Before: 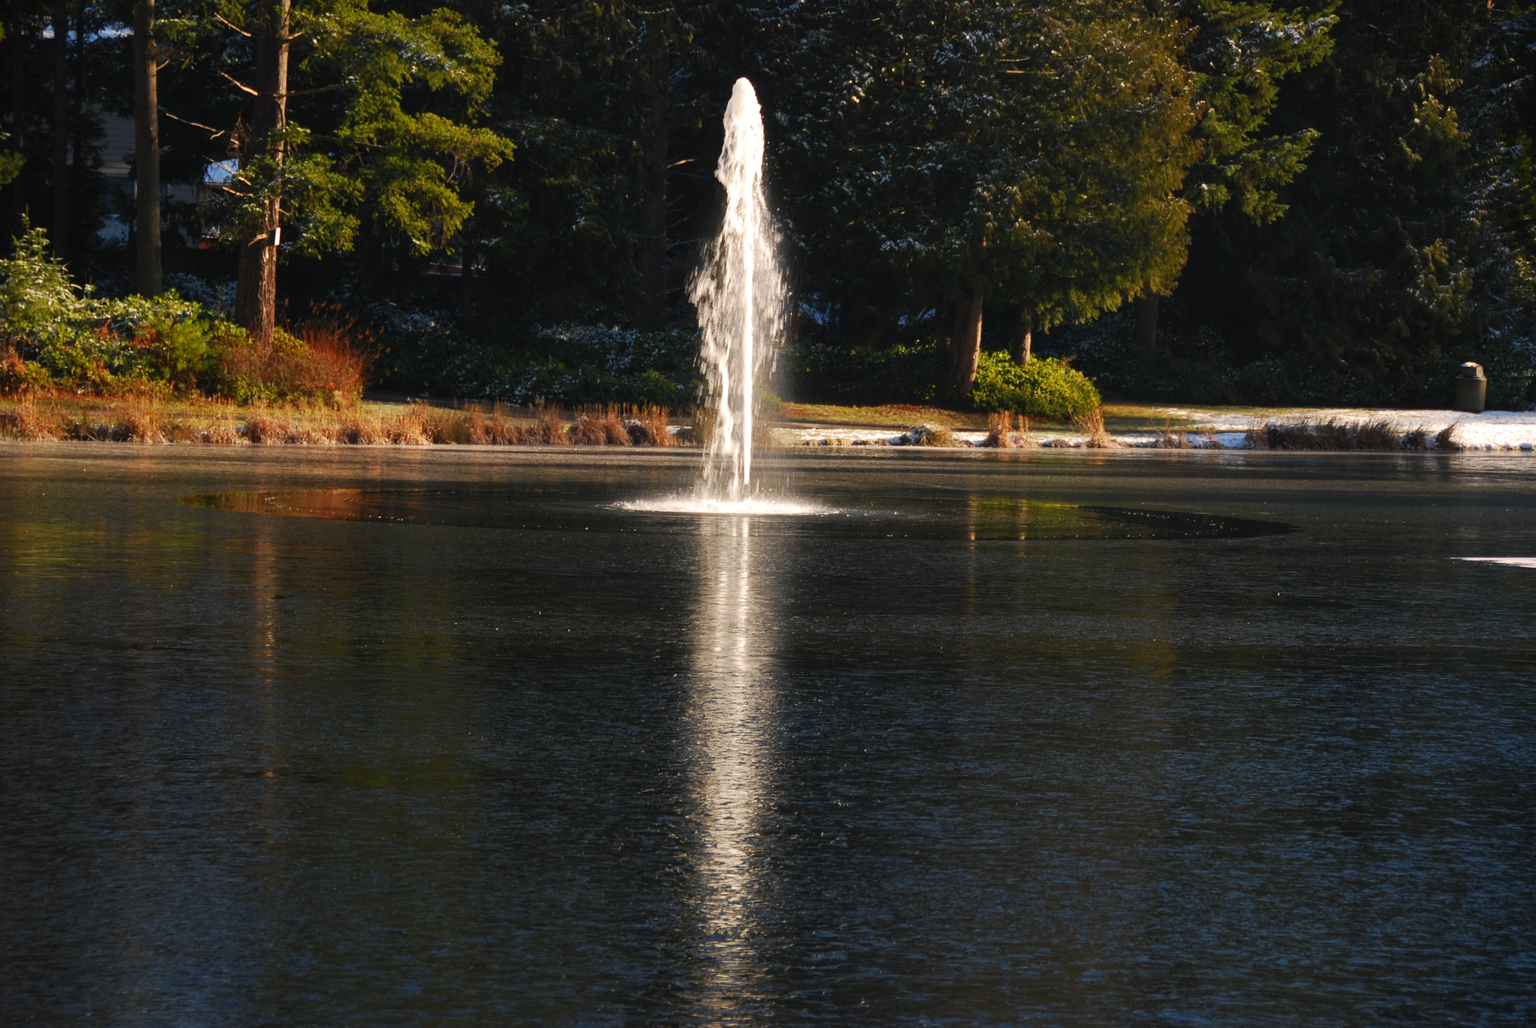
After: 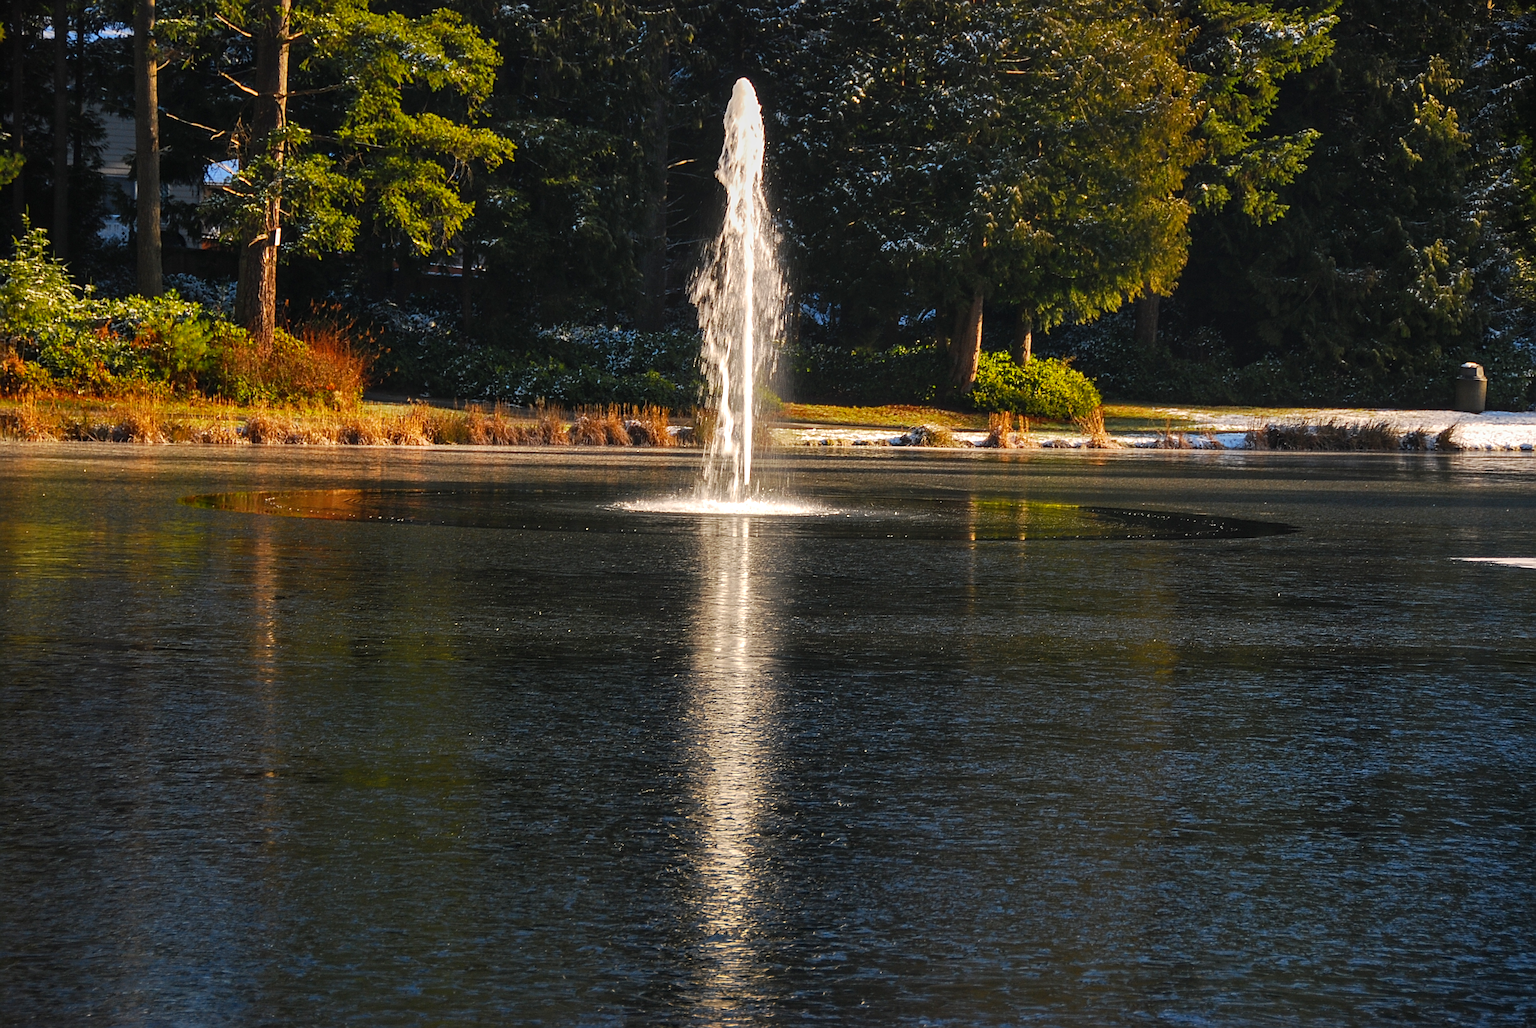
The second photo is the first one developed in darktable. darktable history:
color balance rgb: perceptual saturation grading › global saturation 25.443%
sharpen: radius 2.695, amount 0.677
local contrast: on, module defaults
tone equalizer: edges refinement/feathering 500, mask exposure compensation -1.57 EV, preserve details no
shadows and highlights: shadows 35.33, highlights -35.04, highlights color adjustment 39.94%, soften with gaussian
